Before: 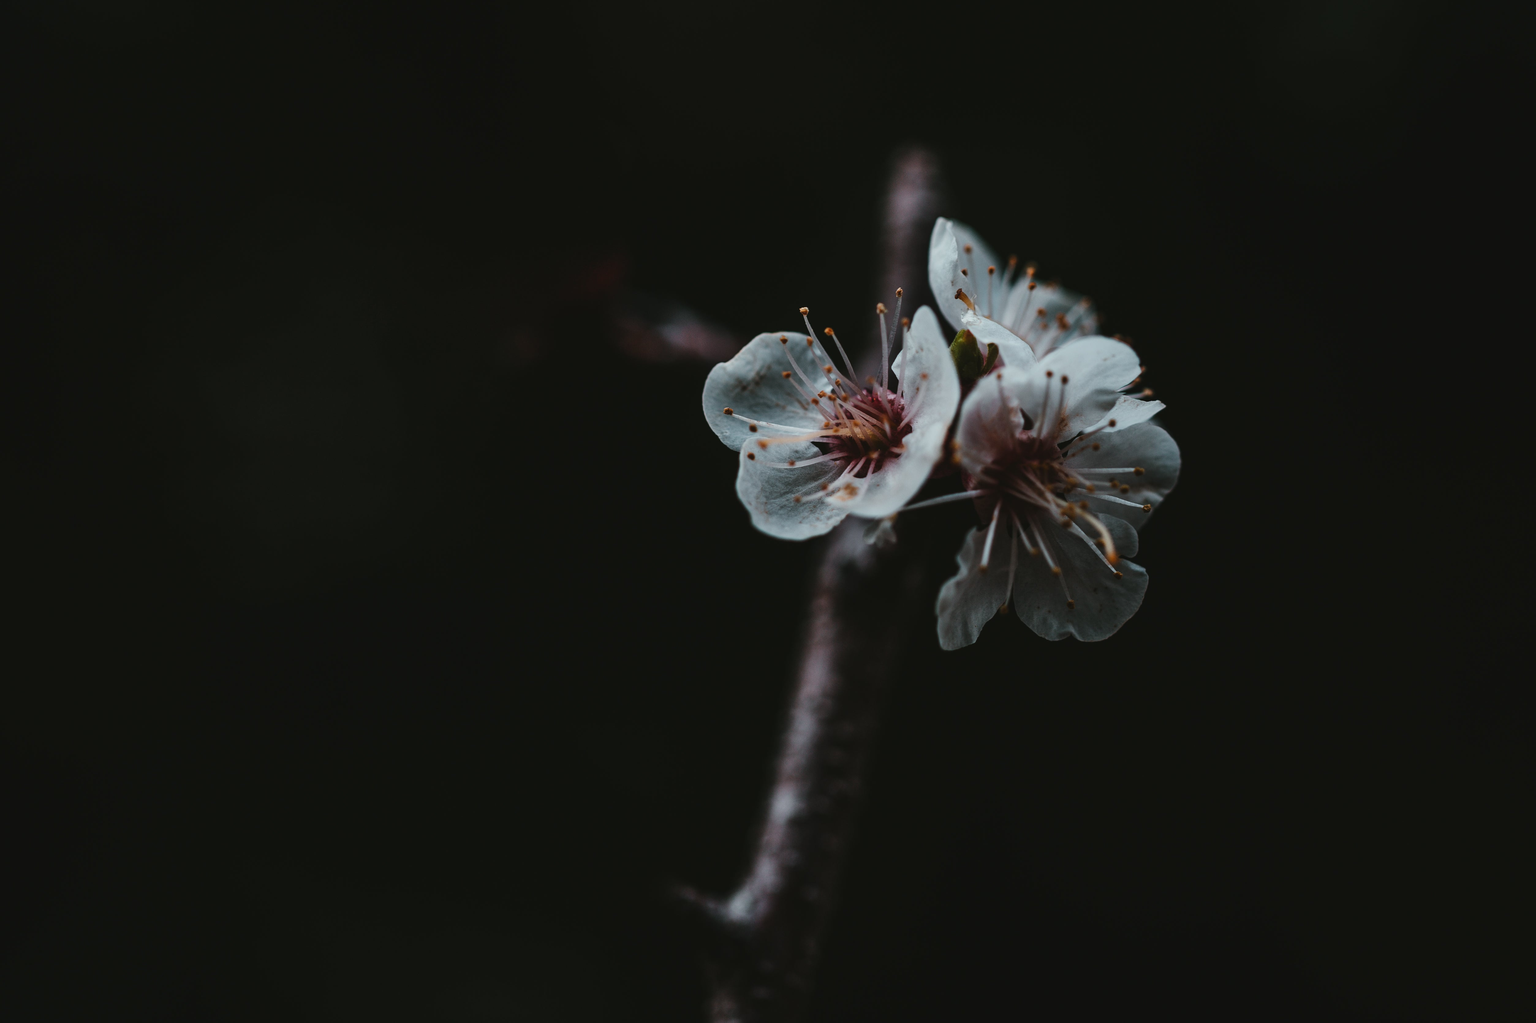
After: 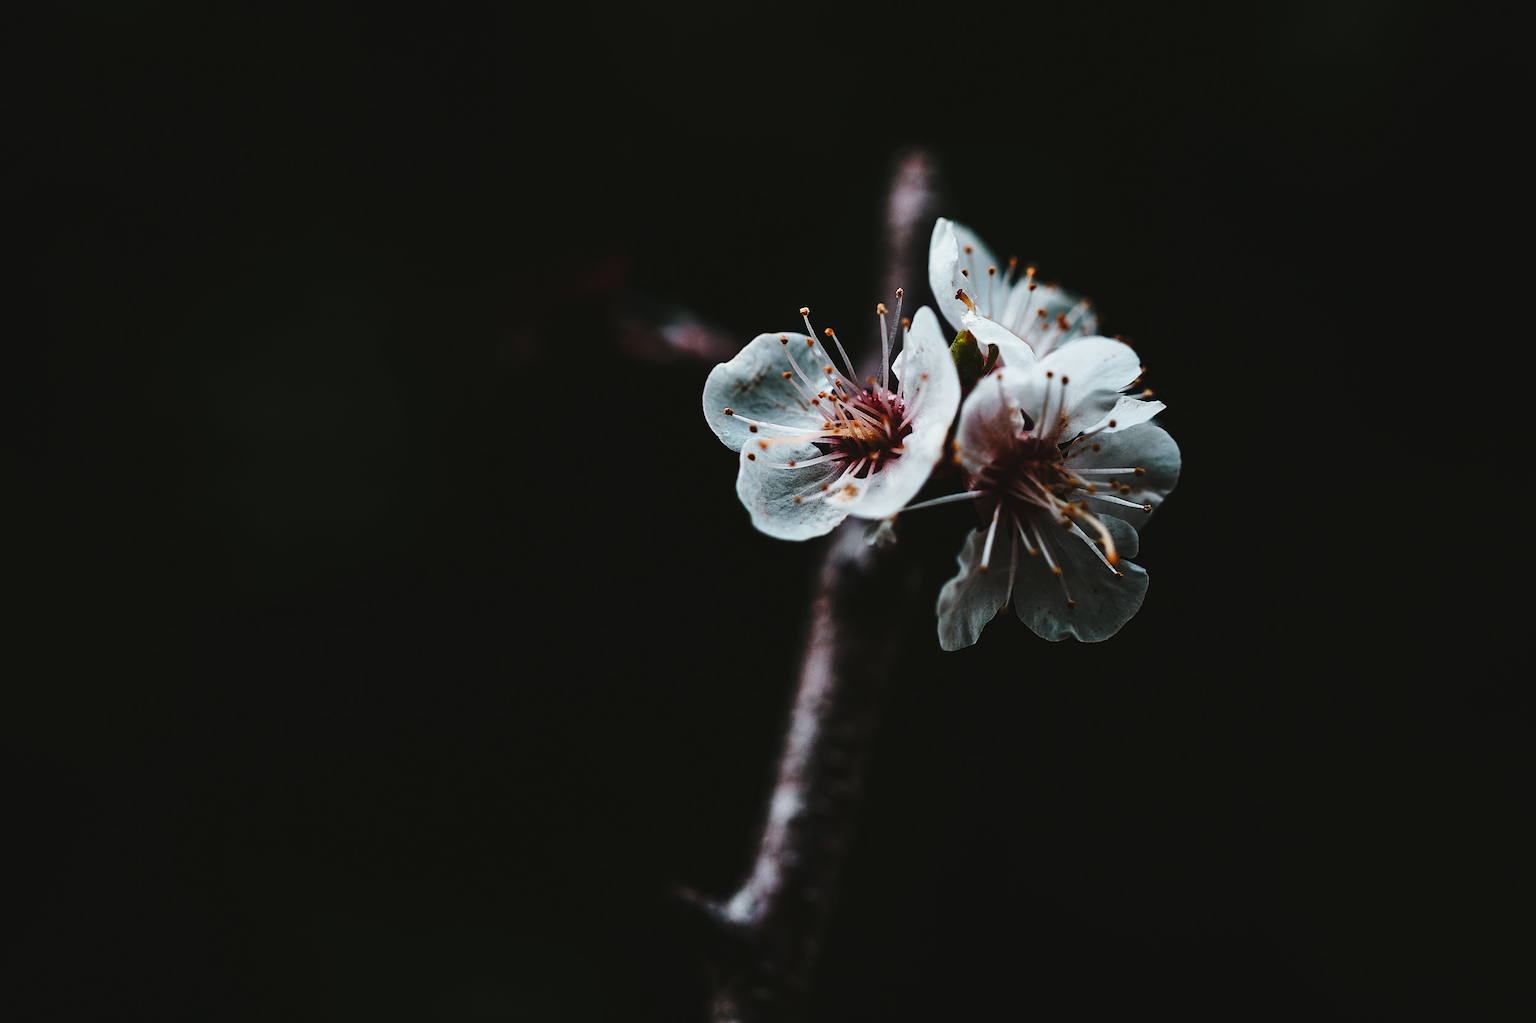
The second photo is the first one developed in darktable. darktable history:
base curve: curves: ch0 [(0, 0) (0.028, 0.03) (0.121, 0.232) (0.46, 0.748) (0.859, 0.968) (1, 1)], preserve colors none
sharpen: radius 2.709, amount 0.665
